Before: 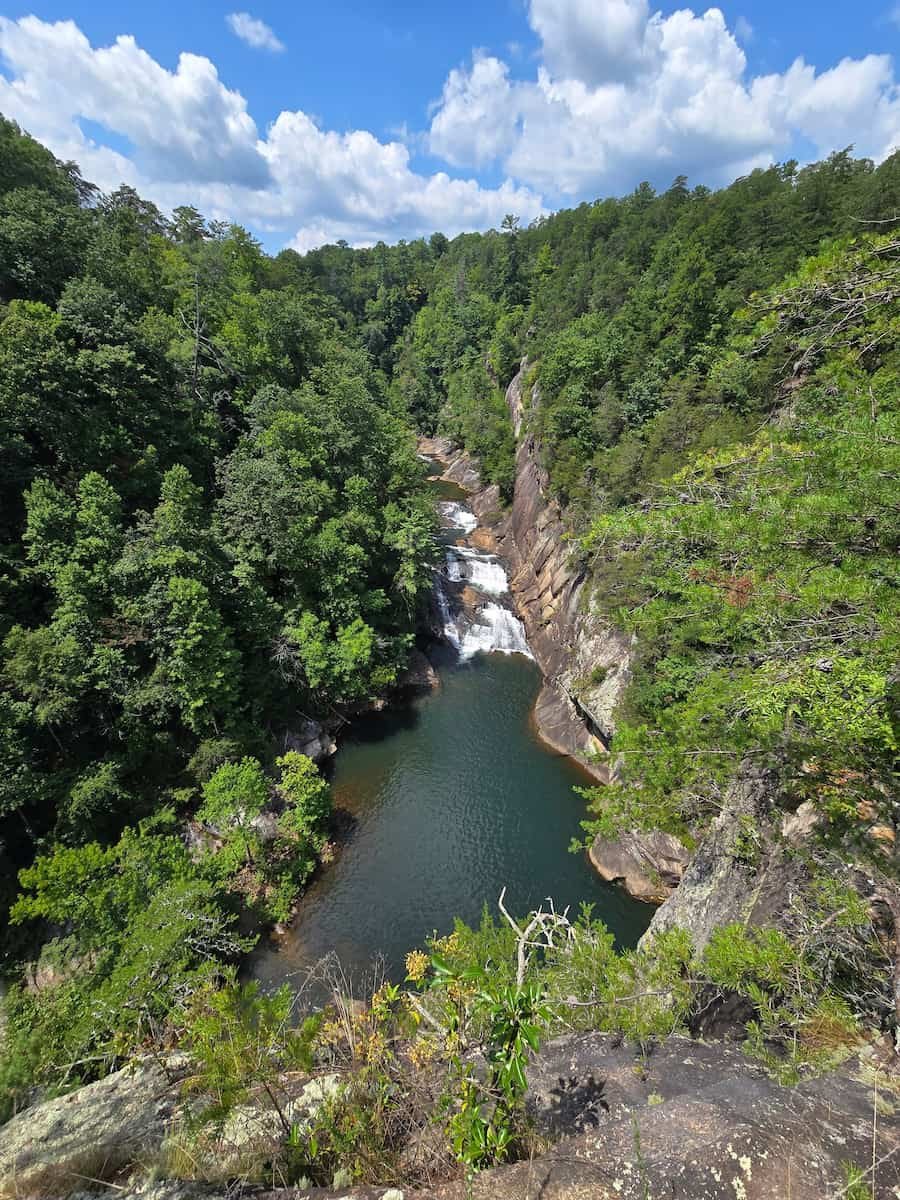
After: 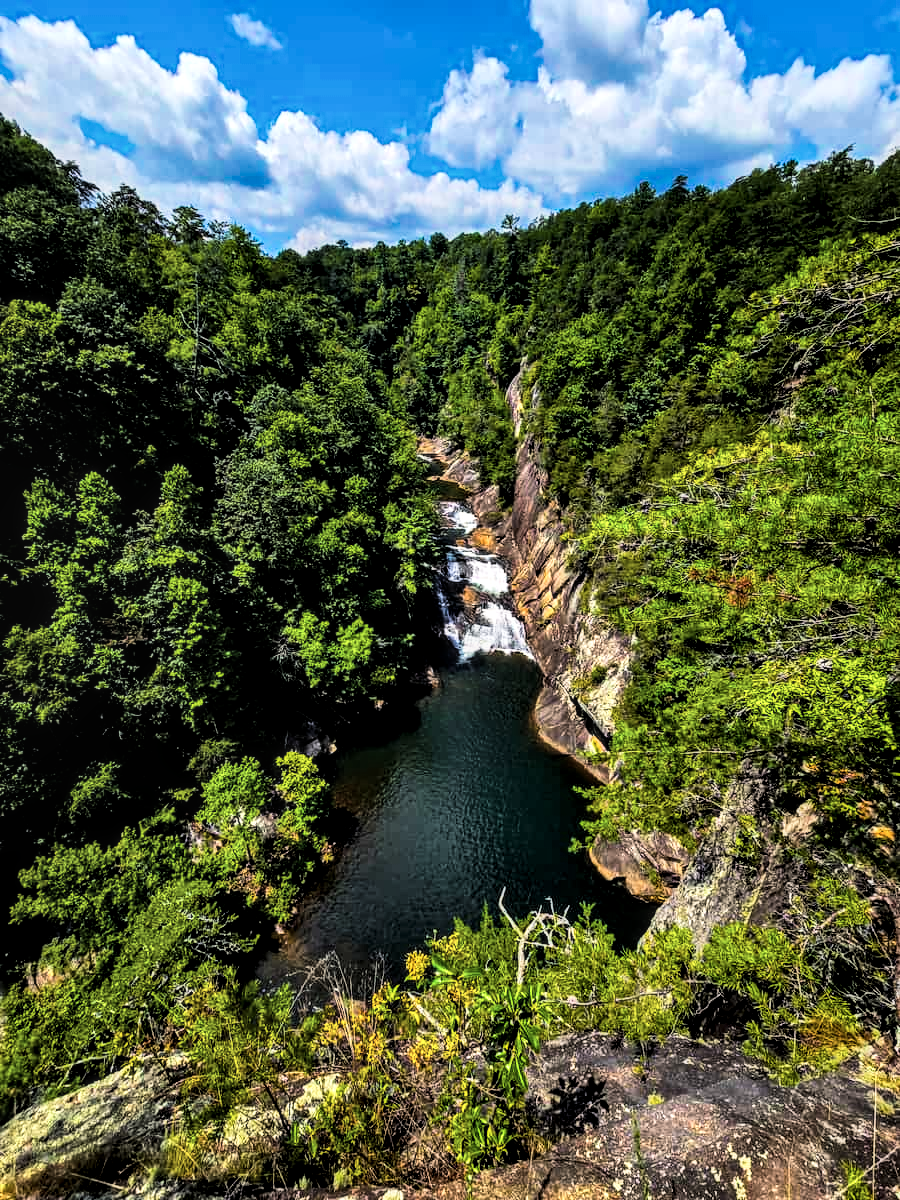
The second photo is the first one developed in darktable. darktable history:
color balance rgb: highlights gain › chroma 1.096%, highlights gain › hue 70.15°, linear chroma grading › shadows 16.621%, linear chroma grading › highlights 60.988%, linear chroma grading › global chroma 49.993%, perceptual saturation grading › global saturation 0.069%, perceptual brilliance grading › highlights 18.341%, perceptual brilliance grading › mid-tones 31.052%, perceptual brilliance grading › shadows -31.016%, global vibrance 16.062%, saturation formula JzAzBz (2021)
tone curve: curves: ch0 [(0, 0.045) (0.155, 0.169) (0.46, 0.466) (0.751, 0.788) (1, 0.961)]; ch1 [(0, 0) (0.43, 0.408) (0.472, 0.469) (0.505, 0.503) (0.553, 0.563) (0.592, 0.581) (0.631, 0.625) (1, 1)]; ch2 [(0, 0) (0.505, 0.495) (0.55, 0.557) (0.583, 0.573) (1, 1)], preserve colors none
levels: gray 50.72%, levels [0, 0.476, 0.951]
contrast brightness saturation: saturation -0.053
exposure: black level correction 0, exposure -0.698 EV, compensate exposure bias true, compensate highlight preservation false
filmic rgb: black relative exposure -5.13 EV, white relative exposure 3.97 EV, hardness 2.88, contrast 1.1, highlights saturation mix -19.43%, iterations of high-quality reconstruction 0
local contrast: highlights 63%, shadows 54%, detail 169%, midtone range 0.509
